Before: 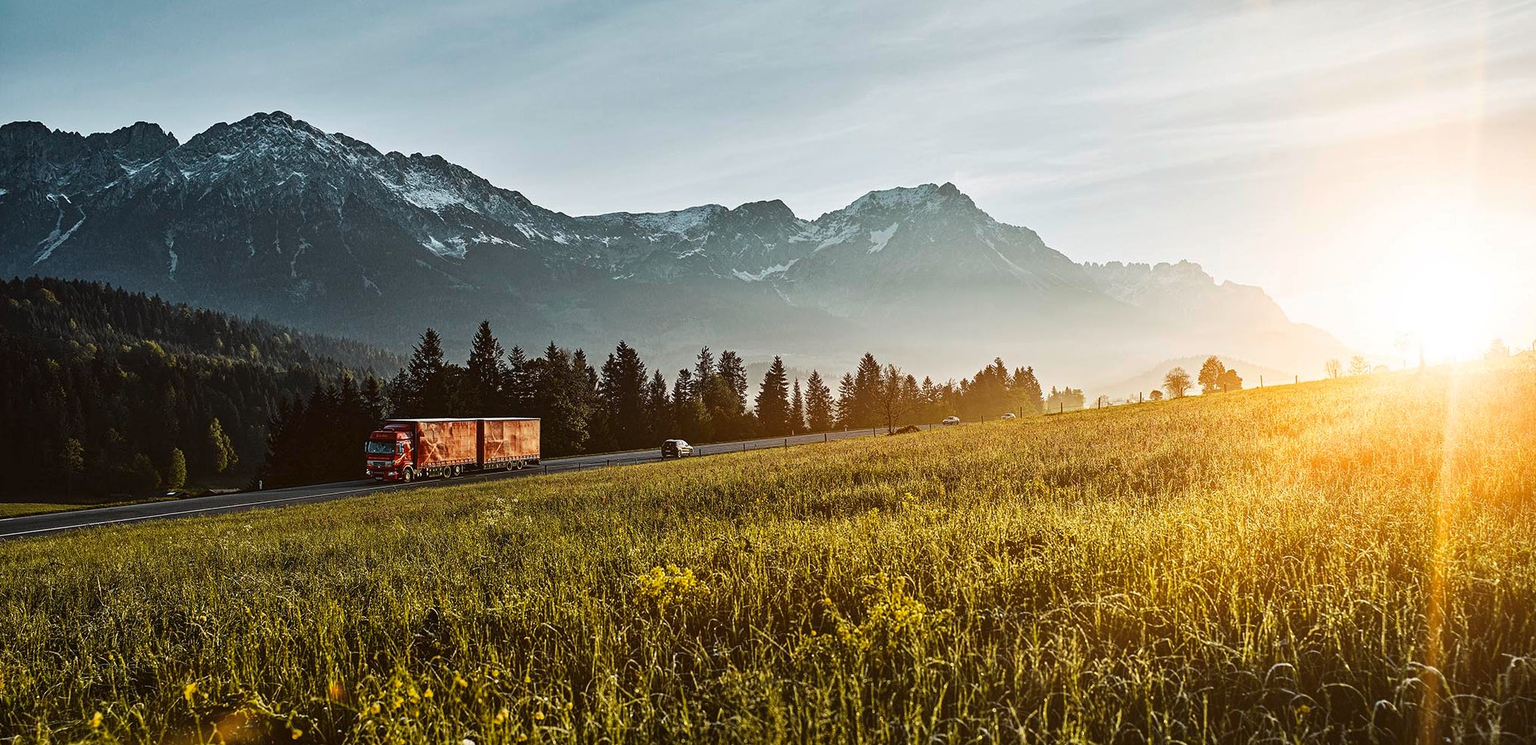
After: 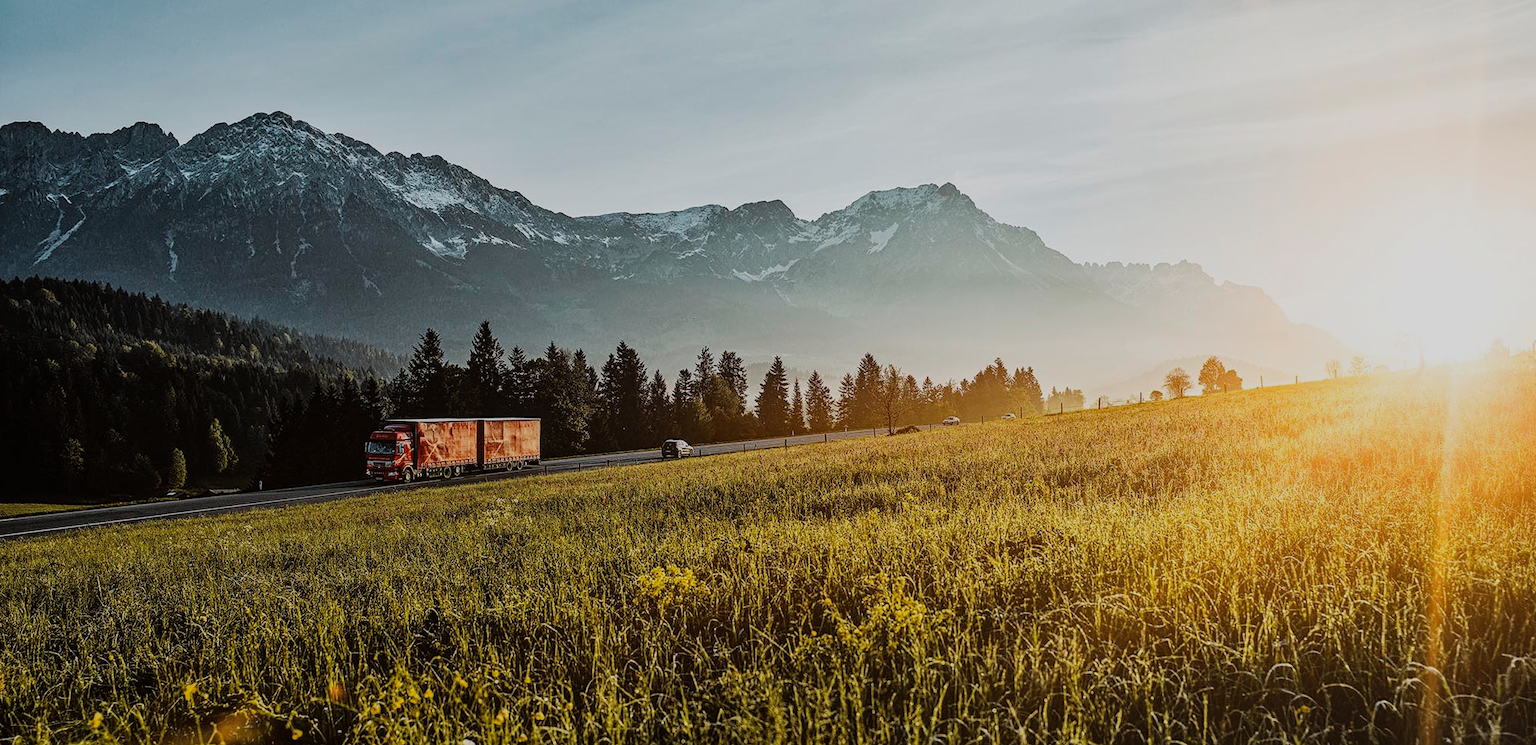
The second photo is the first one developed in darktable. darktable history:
local contrast: detail 110%
filmic rgb: black relative exposure -7.65 EV, white relative exposure 4.56 EV, hardness 3.61
